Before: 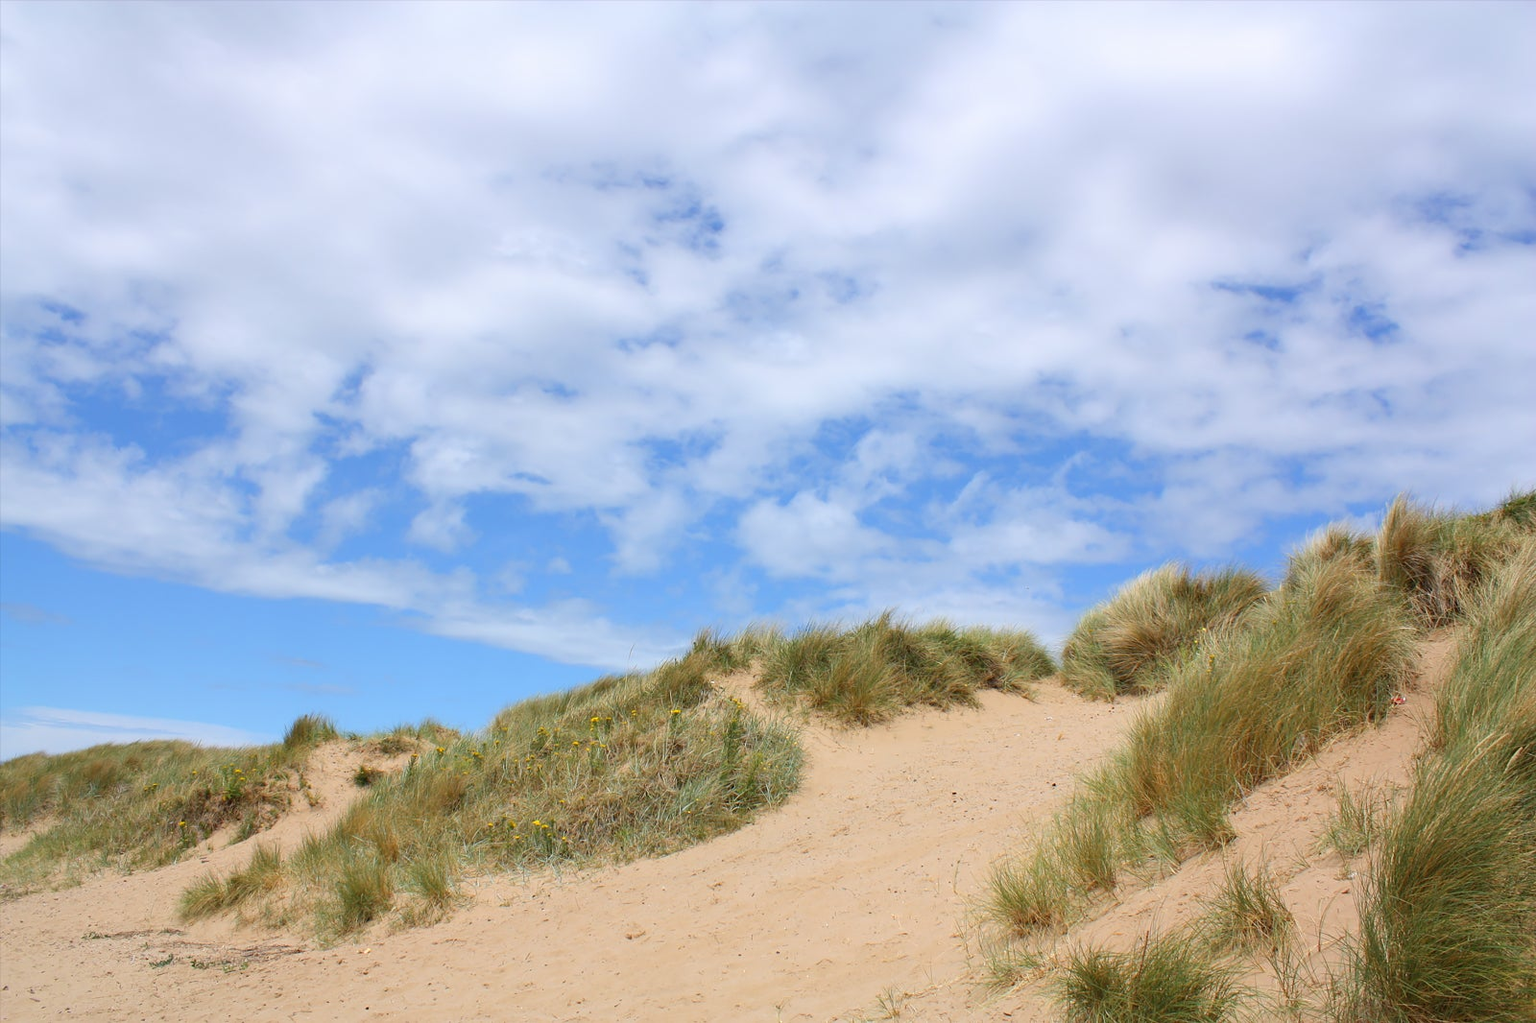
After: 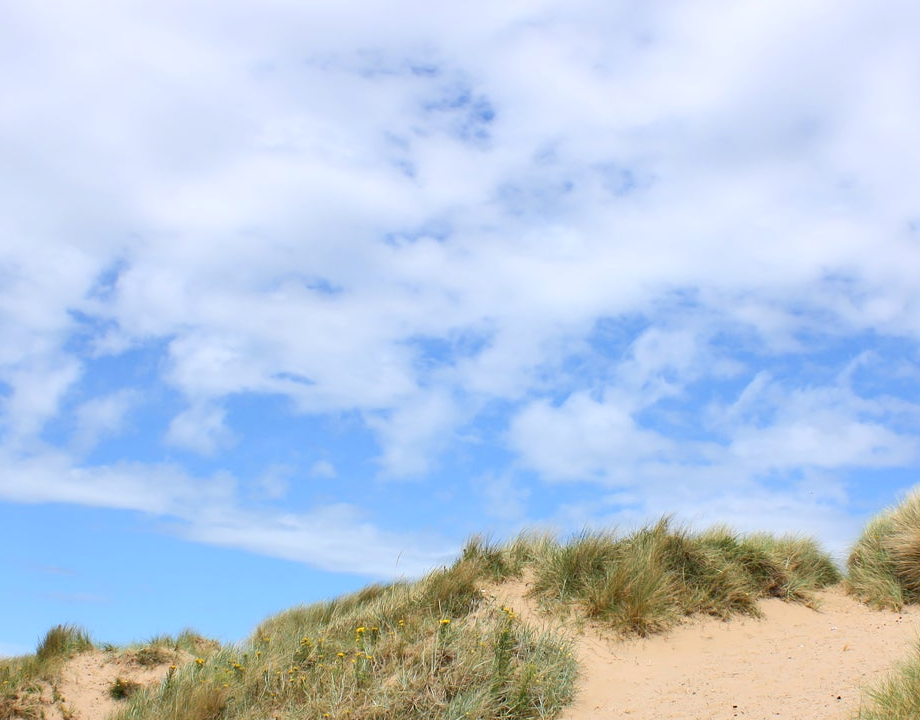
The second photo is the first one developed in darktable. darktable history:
crop: left 16.243%, top 11.291%, right 26.049%, bottom 20.624%
contrast brightness saturation: contrast 0.151, brightness 0.051
